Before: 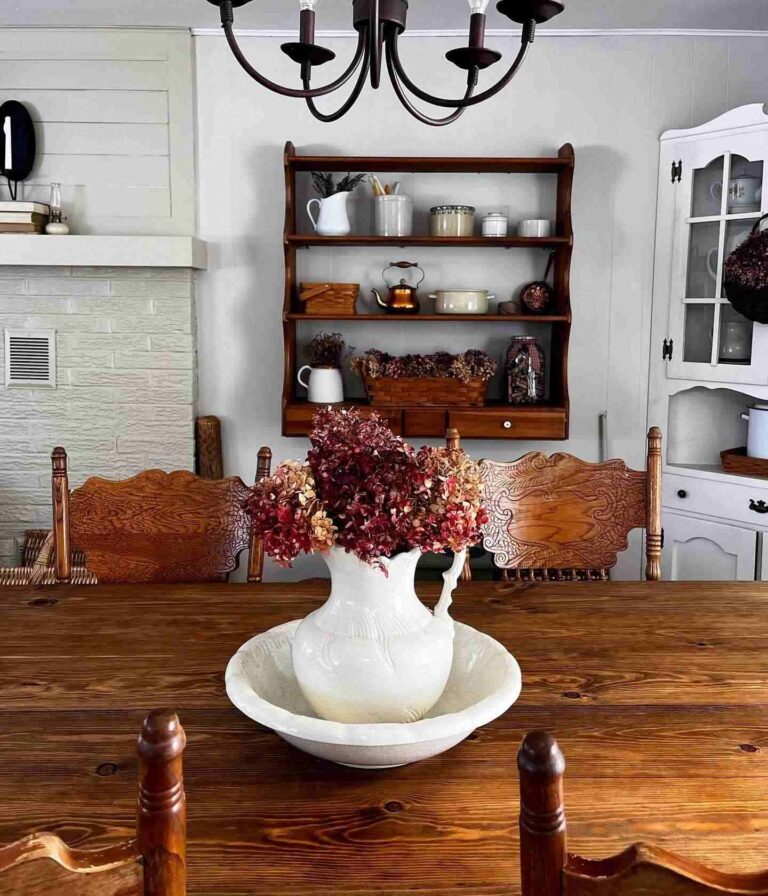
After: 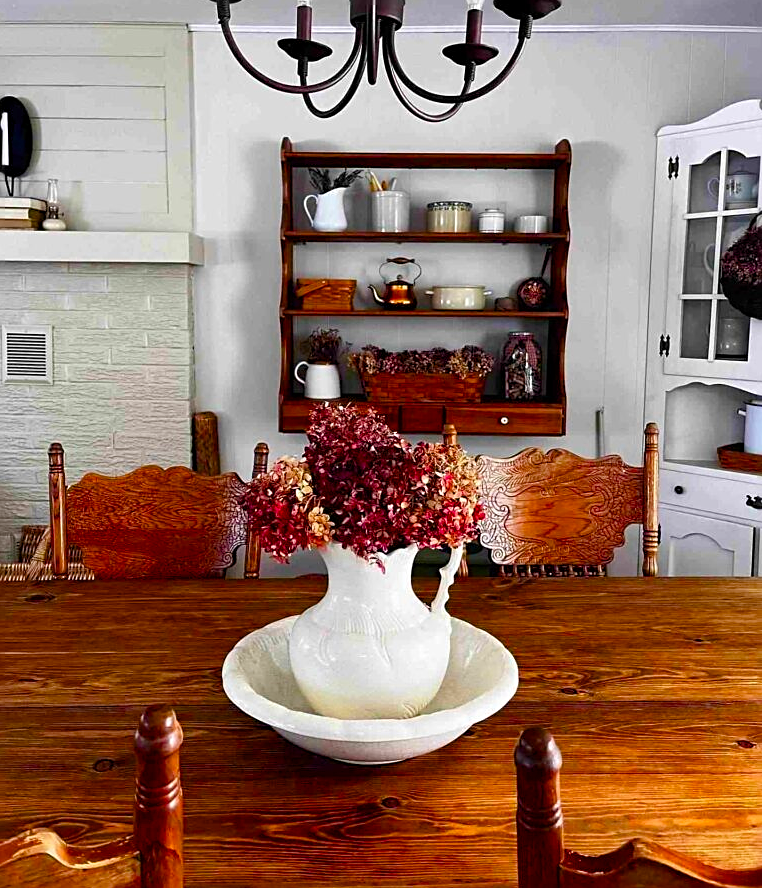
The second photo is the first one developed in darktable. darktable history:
crop: left 0.434%, top 0.485%, right 0.244%, bottom 0.386%
sharpen: on, module defaults
color balance rgb: perceptual saturation grading › global saturation 20%, perceptual saturation grading › highlights -25%, perceptual saturation grading › shadows 25%
color correction: saturation 1.34
